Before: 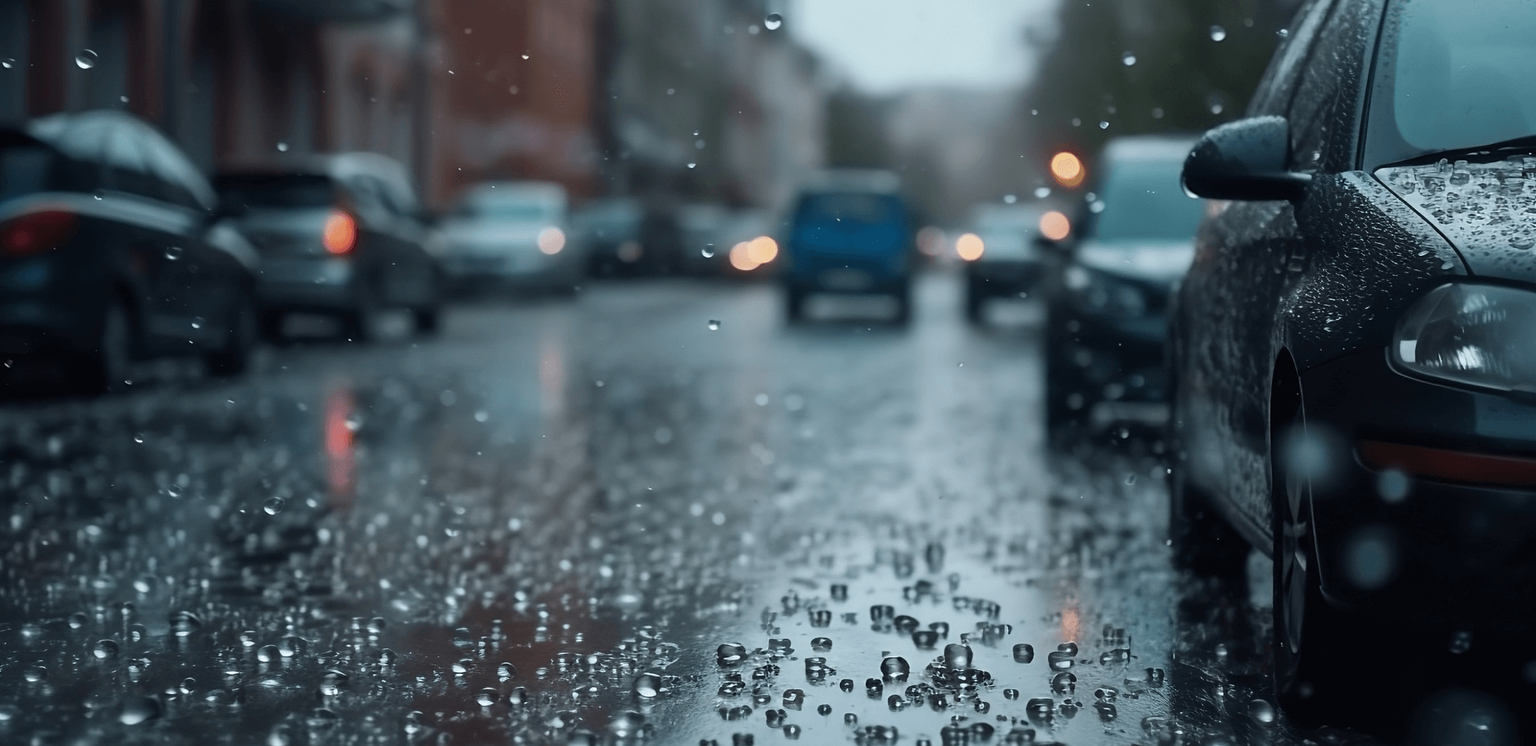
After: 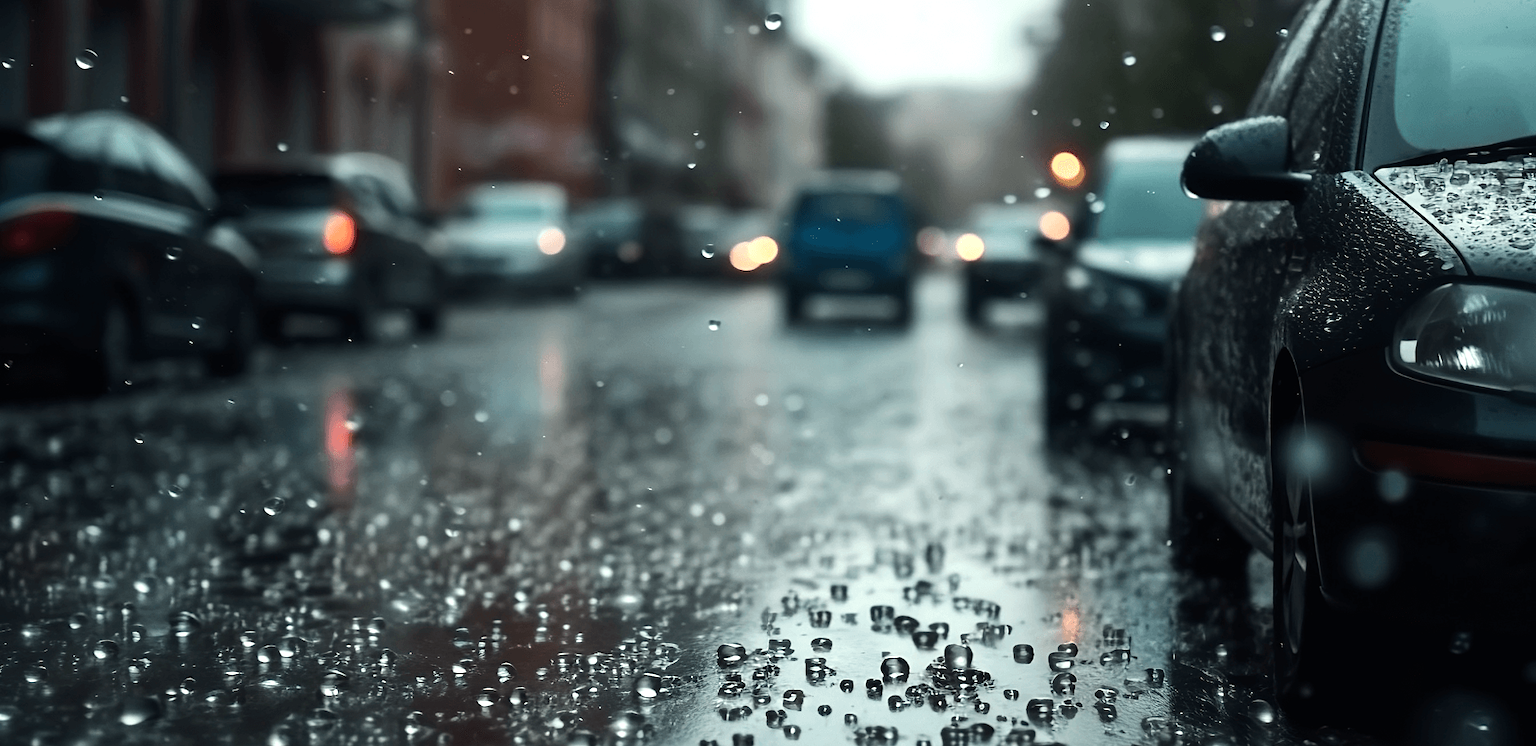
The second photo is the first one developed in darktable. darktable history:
tone equalizer: -8 EV -0.75 EV, -7 EV -0.7 EV, -6 EV -0.6 EV, -5 EV -0.4 EV, -3 EV 0.4 EV, -2 EV 0.6 EV, -1 EV 0.7 EV, +0 EV 0.75 EV, edges refinement/feathering 500, mask exposure compensation -1.57 EV, preserve details no
white balance: red 1.045, blue 0.932
